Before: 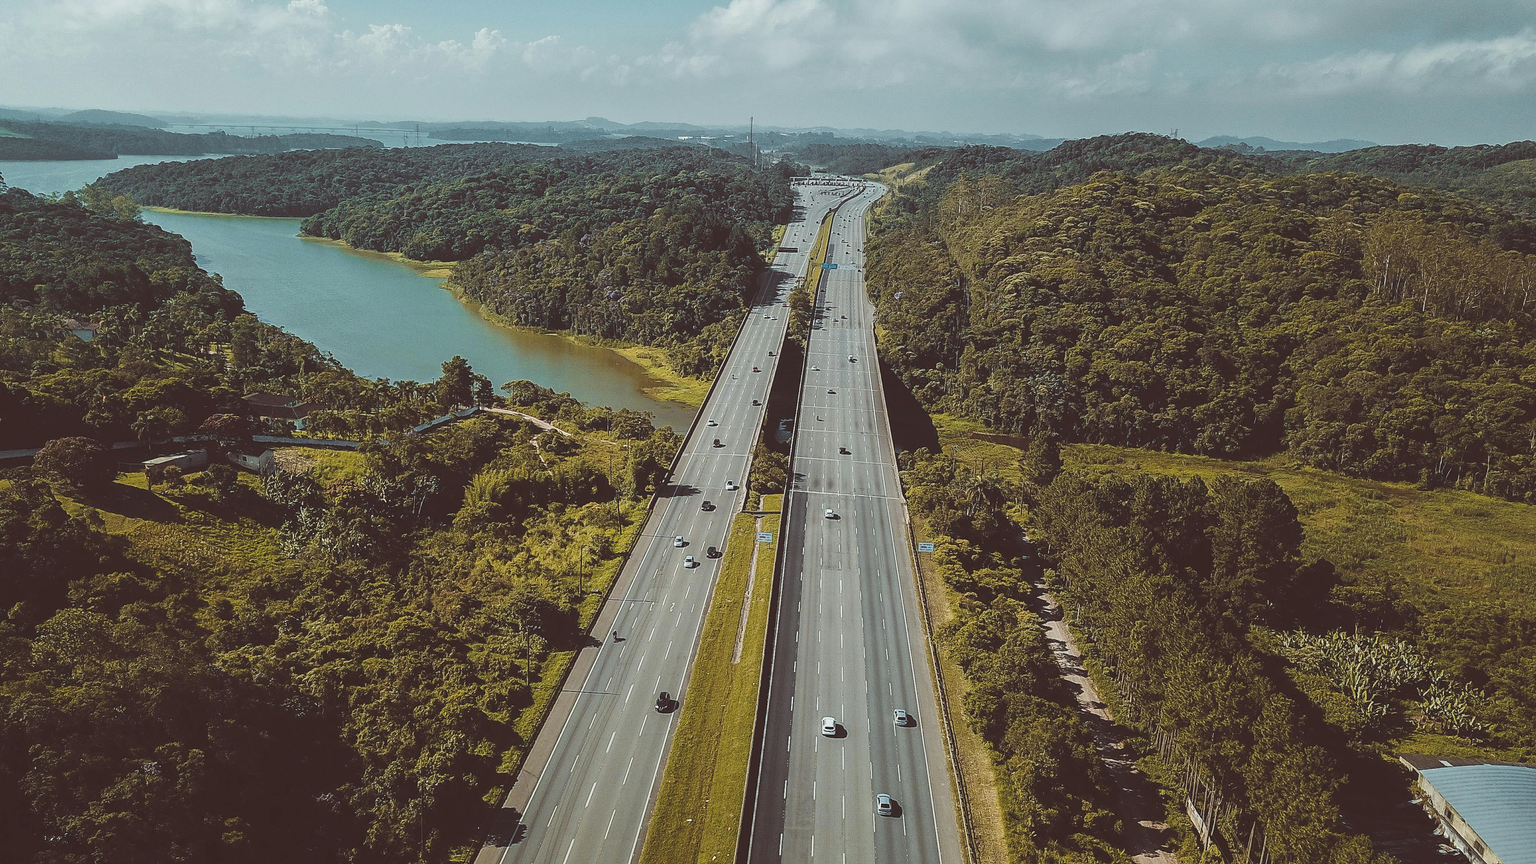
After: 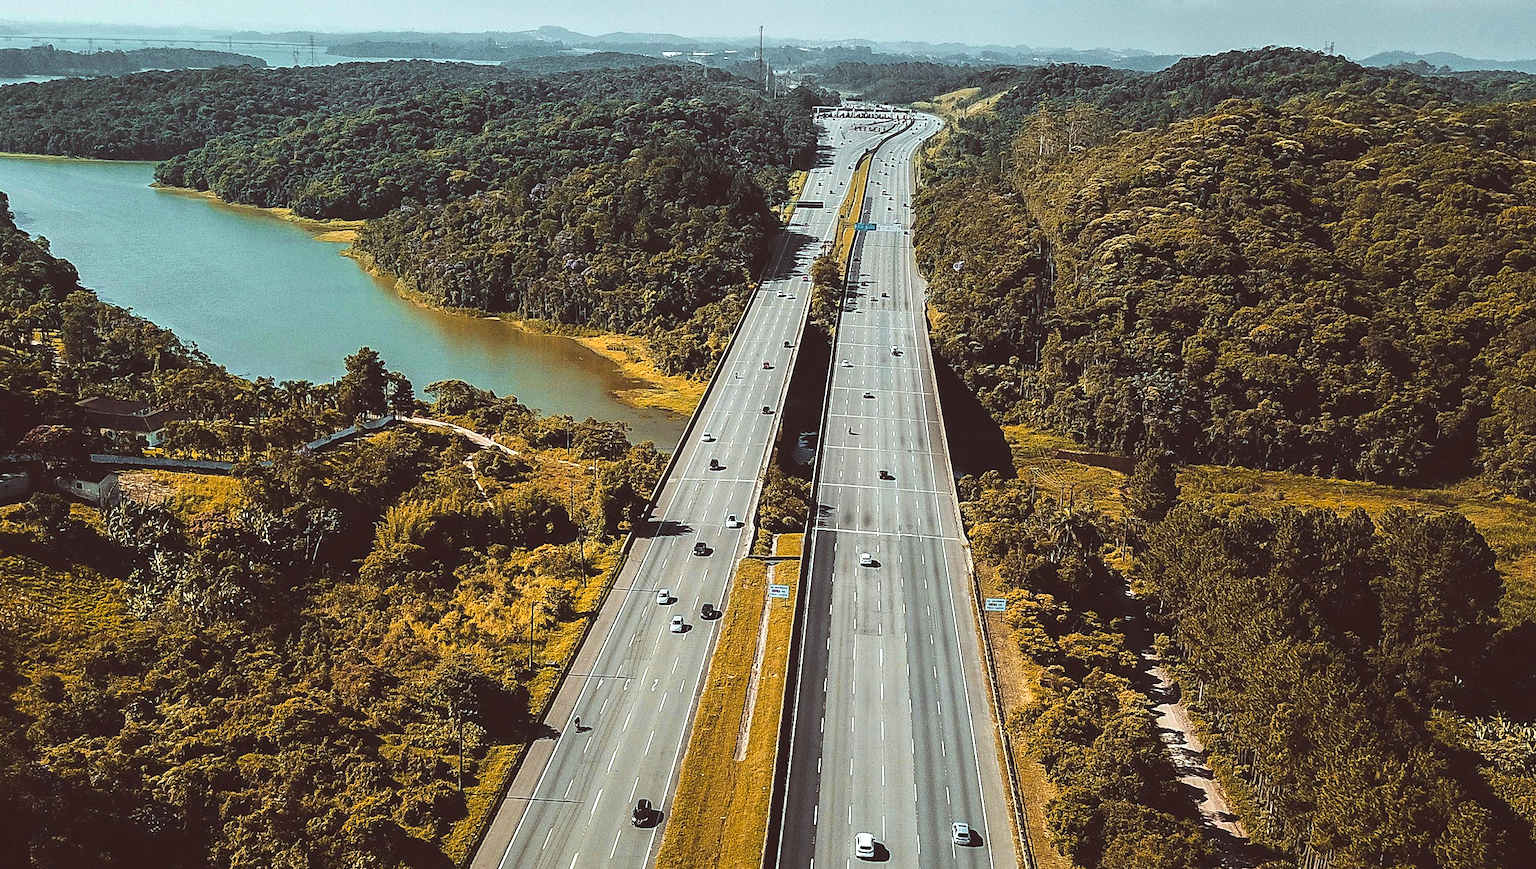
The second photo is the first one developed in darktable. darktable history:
color zones: curves: ch1 [(0.24, 0.634) (0.75, 0.5)]; ch2 [(0.253, 0.437) (0.745, 0.491)]
tone equalizer: -8 EV -0.744 EV, -7 EV -0.727 EV, -6 EV -0.58 EV, -5 EV -0.417 EV, -3 EV 0.379 EV, -2 EV 0.6 EV, -1 EV 0.7 EV, +0 EV 0.739 EV, edges refinement/feathering 500, mask exposure compensation -1.57 EV, preserve details no
crop and rotate: left 12.112%, top 11.373%, right 13.507%, bottom 13.79%
